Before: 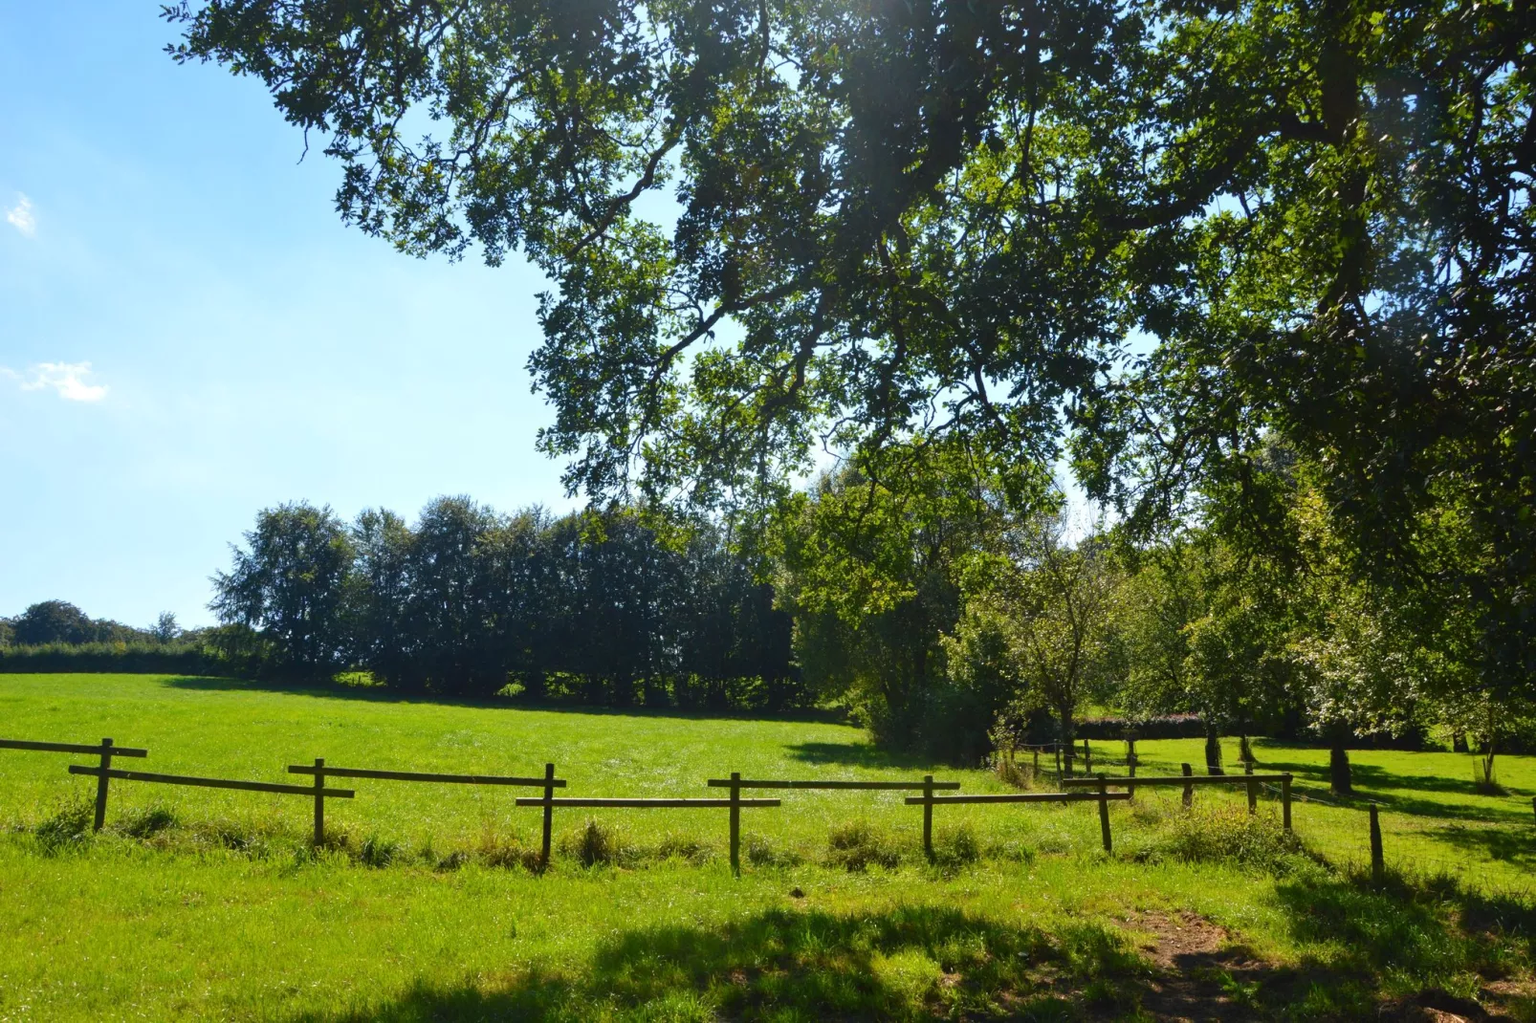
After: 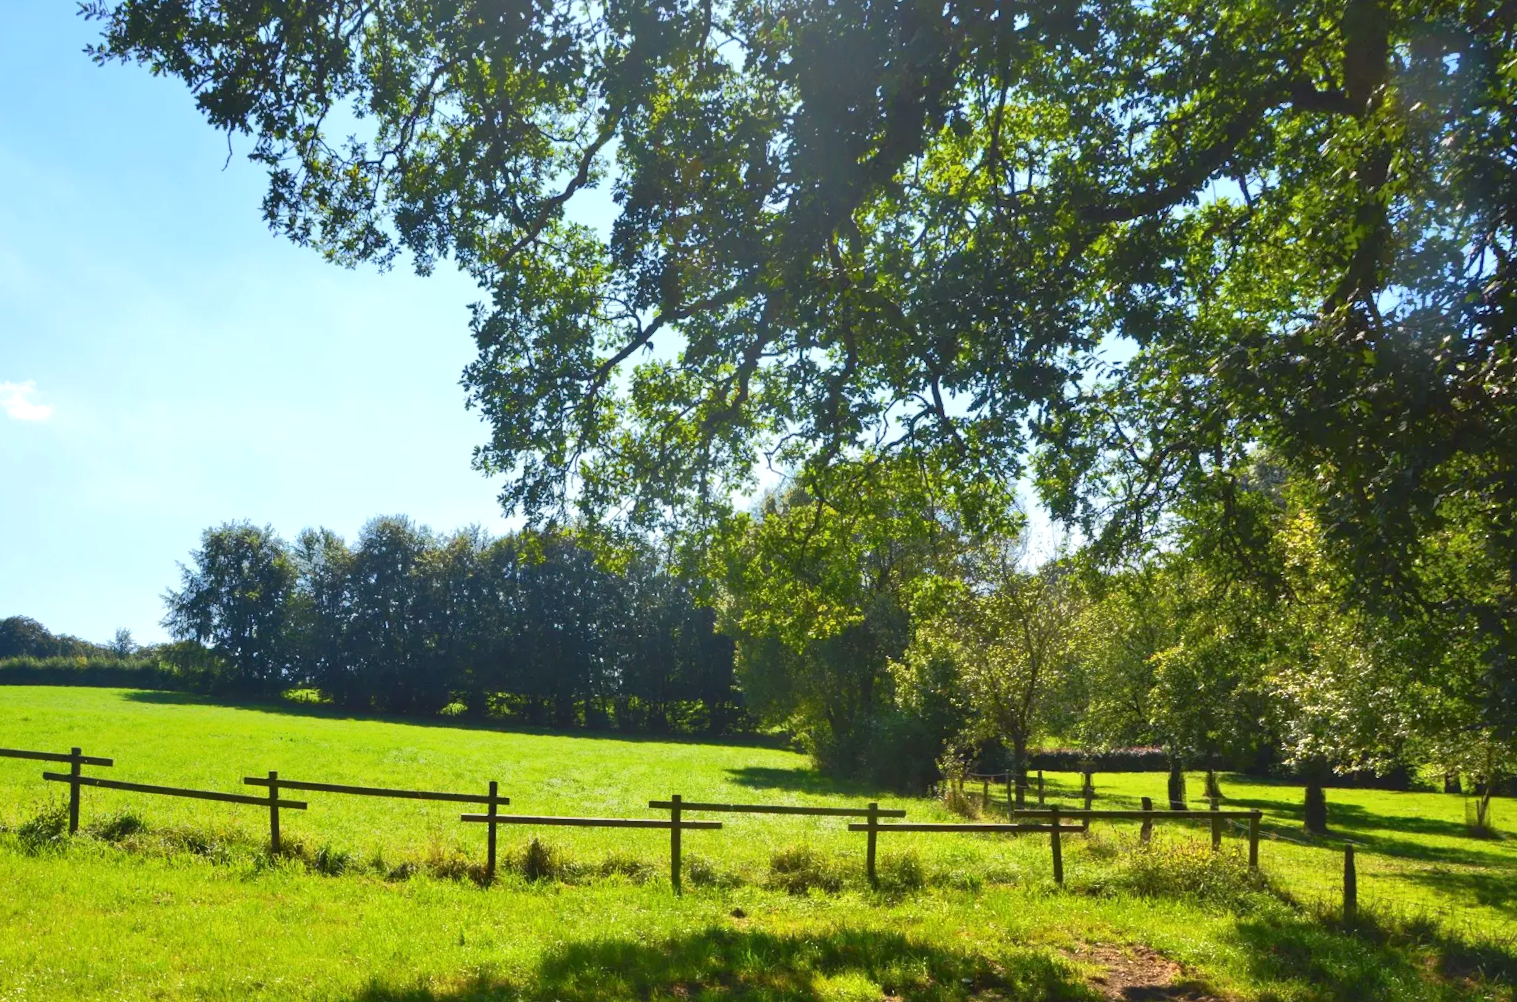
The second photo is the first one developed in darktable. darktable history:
tone equalizer: -7 EV -0.63 EV, -6 EV 1 EV, -5 EV -0.45 EV, -4 EV 0.43 EV, -3 EV 0.41 EV, -2 EV 0.15 EV, -1 EV -0.15 EV, +0 EV -0.39 EV, smoothing diameter 25%, edges refinement/feathering 10, preserve details guided filter
rotate and perspective: rotation 0.062°, lens shift (vertical) 0.115, lens shift (horizontal) -0.133, crop left 0.047, crop right 0.94, crop top 0.061, crop bottom 0.94
exposure: exposure 0.6 EV, compensate highlight preservation false
